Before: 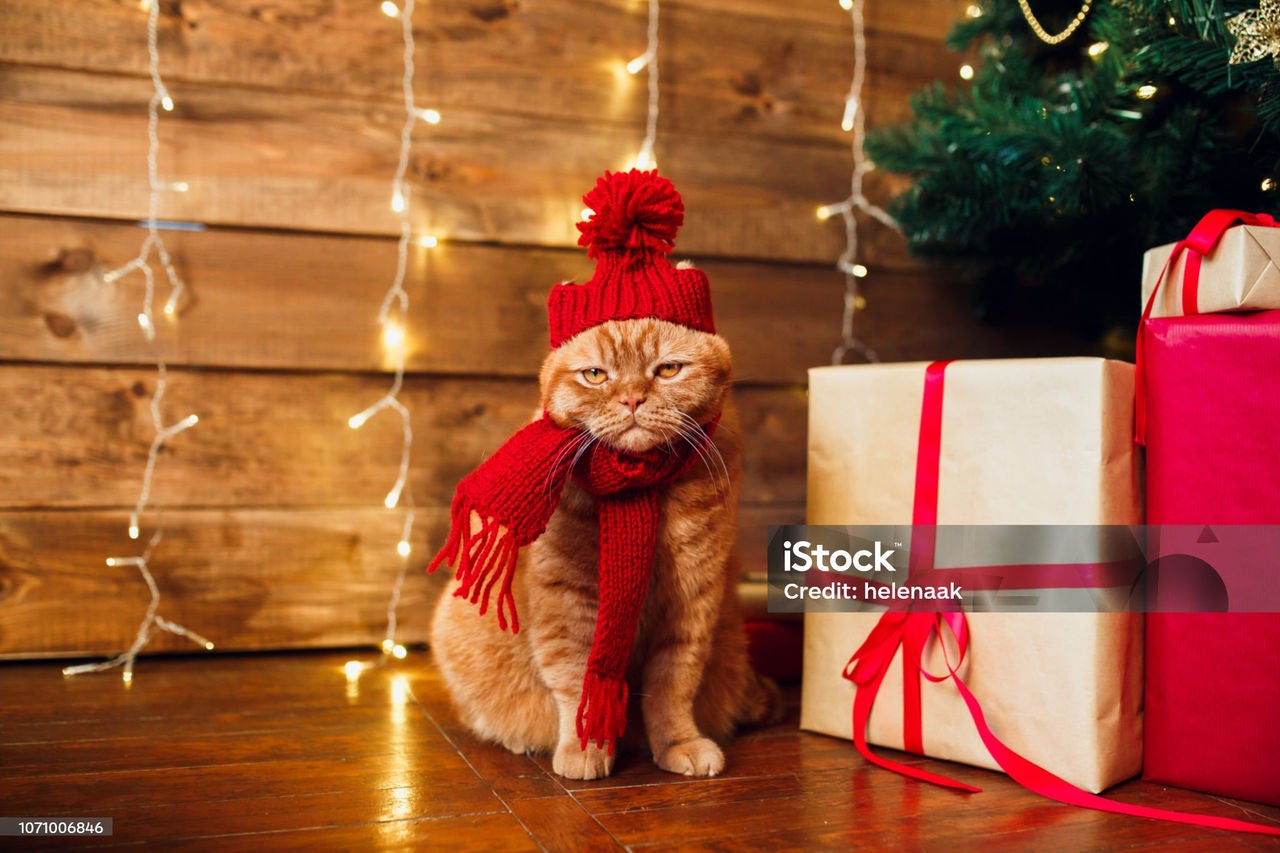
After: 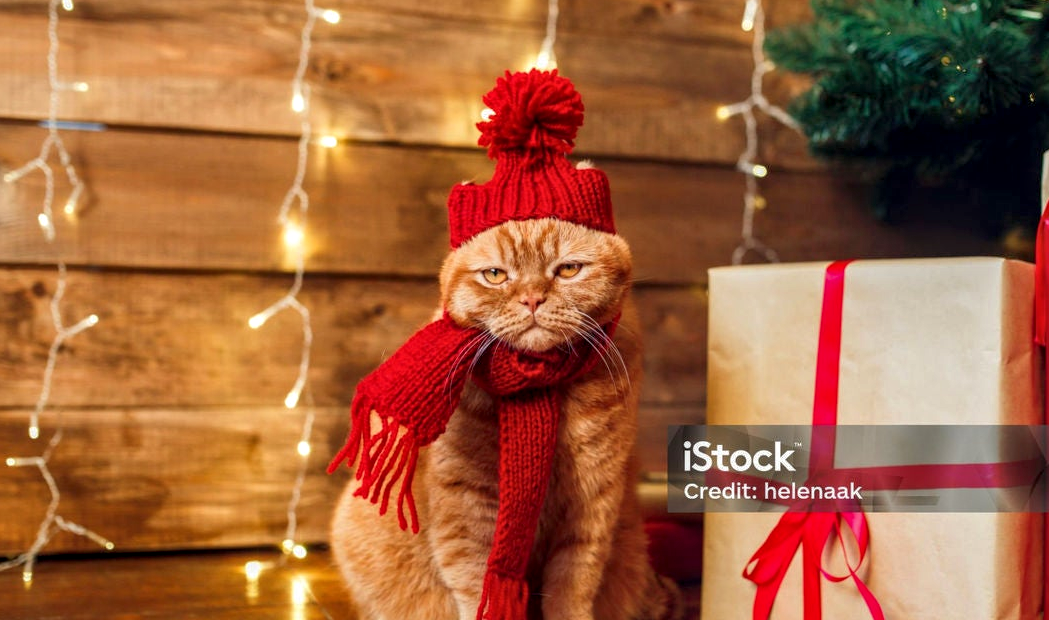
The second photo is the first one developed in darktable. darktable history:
crop: left 7.856%, top 11.836%, right 10.12%, bottom 15.387%
local contrast: detail 130%
shadows and highlights: on, module defaults
